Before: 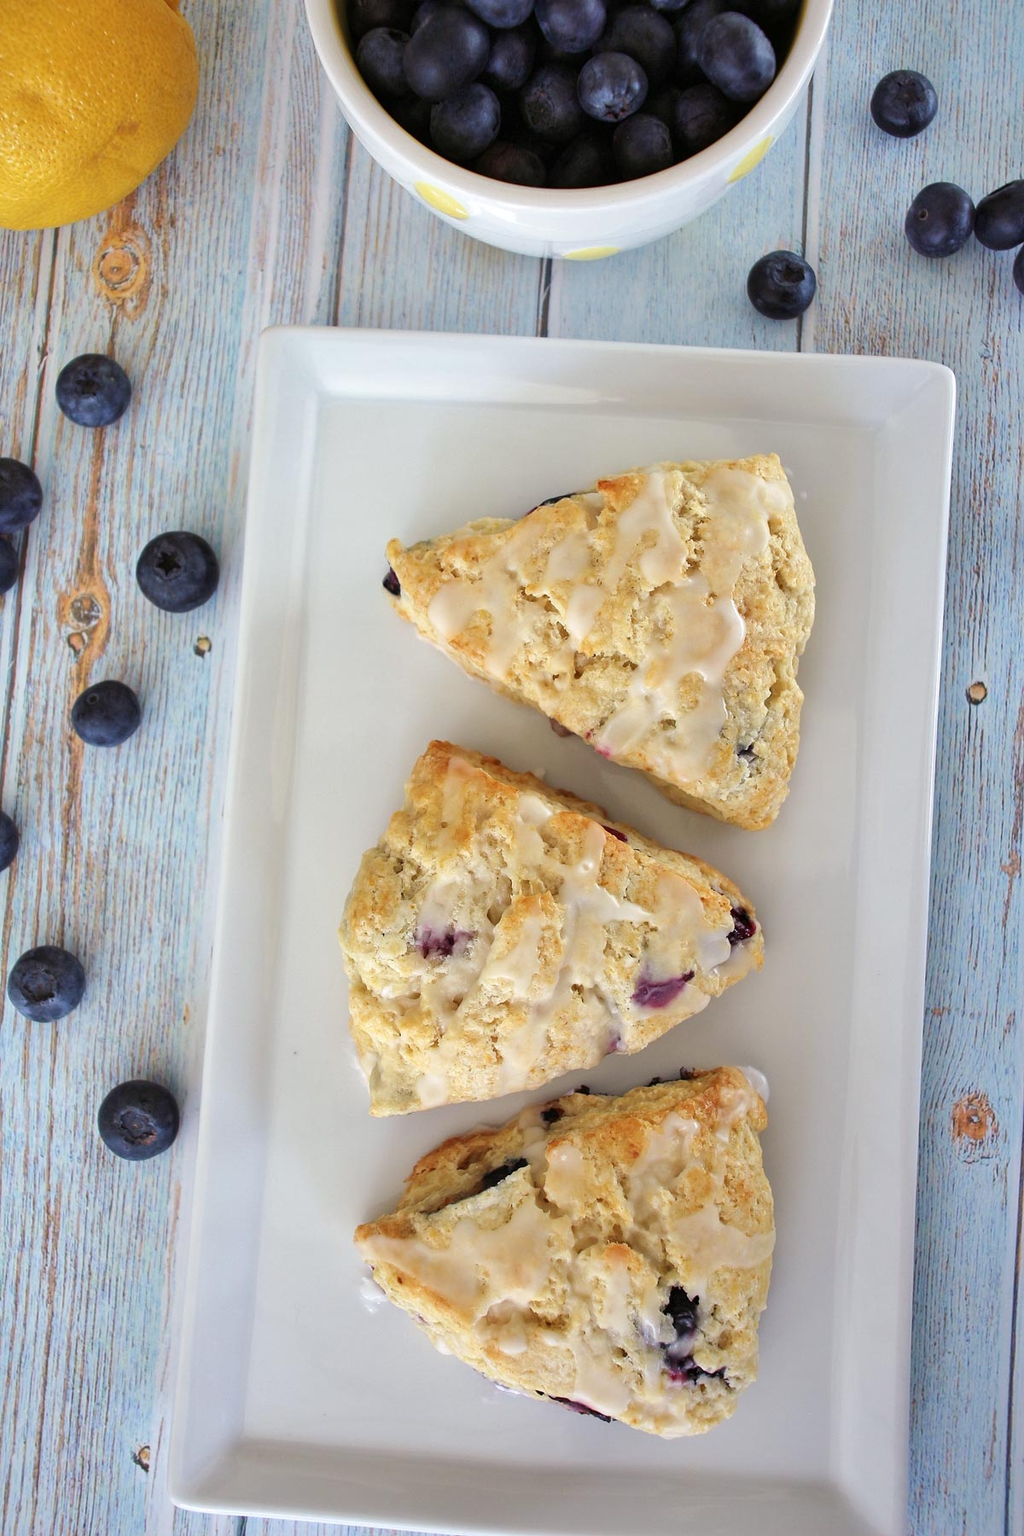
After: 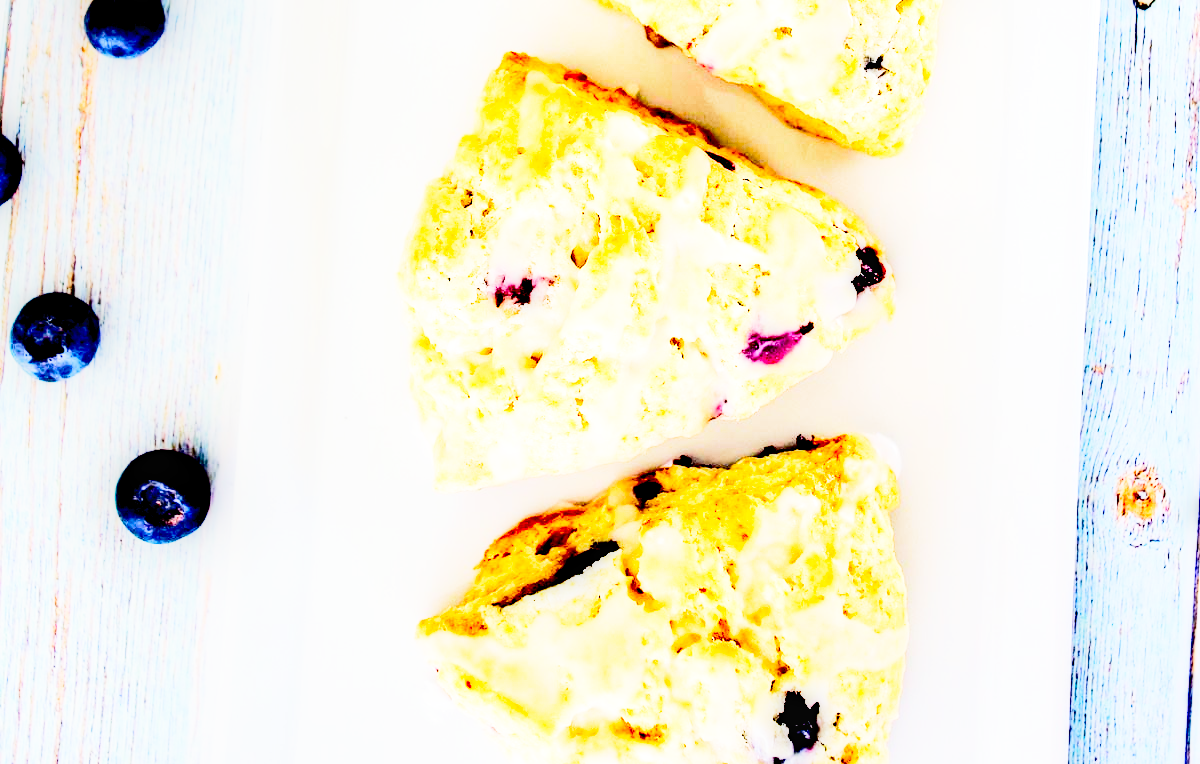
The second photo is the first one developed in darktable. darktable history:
exposure: black level correction 0.058, compensate exposure bias true, compensate highlight preservation false
contrast brightness saturation: contrast 0.043, saturation 0.153
crop: top 45.364%, bottom 12.144%
base curve: curves: ch0 [(0, 0) (0.012, 0.01) (0.073, 0.168) (0.31, 0.711) (0.645, 0.957) (1, 1)], preserve colors none
tone curve: curves: ch0 [(0, 0) (0.003, 0.023) (0.011, 0.024) (0.025, 0.026) (0.044, 0.035) (0.069, 0.05) (0.1, 0.071) (0.136, 0.098) (0.177, 0.135) (0.224, 0.172) (0.277, 0.227) (0.335, 0.296) (0.399, 0.372) (0.468, 0.462) (0.543, 0.58) (0.623, 0.697) (0.709, 0.789) (0.801, 0.86) (0.898, 0.918) (1, 1)], color space Lab, independent channels, preserve colors none
local contrast: shadows 93%, midtone range 0.499
tone equalizer: -7 EV 0.162 EV, -6 EV 0.618 EV, -5 EV 1.11 EV, -4 EV 1.33 EV, -3 EV 1.18 EV, -2 EV 0.6 EV, -1 EV 0.145 EV, edges refinement/feathering 500, mask exposure compensation -1.57 EV, preserve details no
